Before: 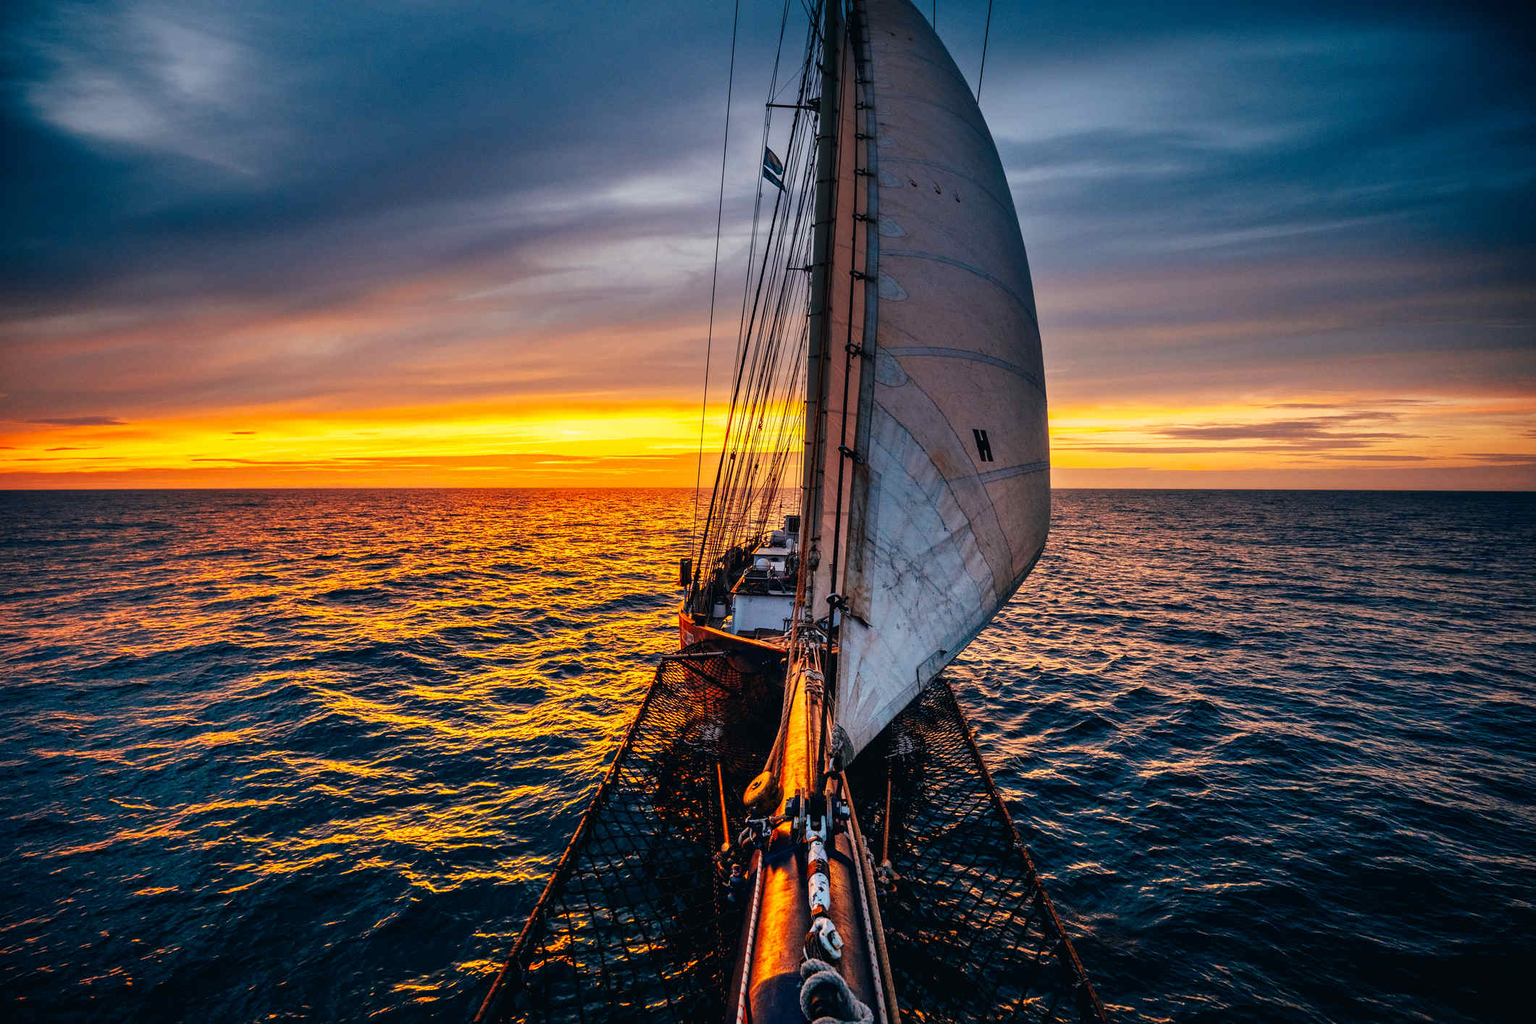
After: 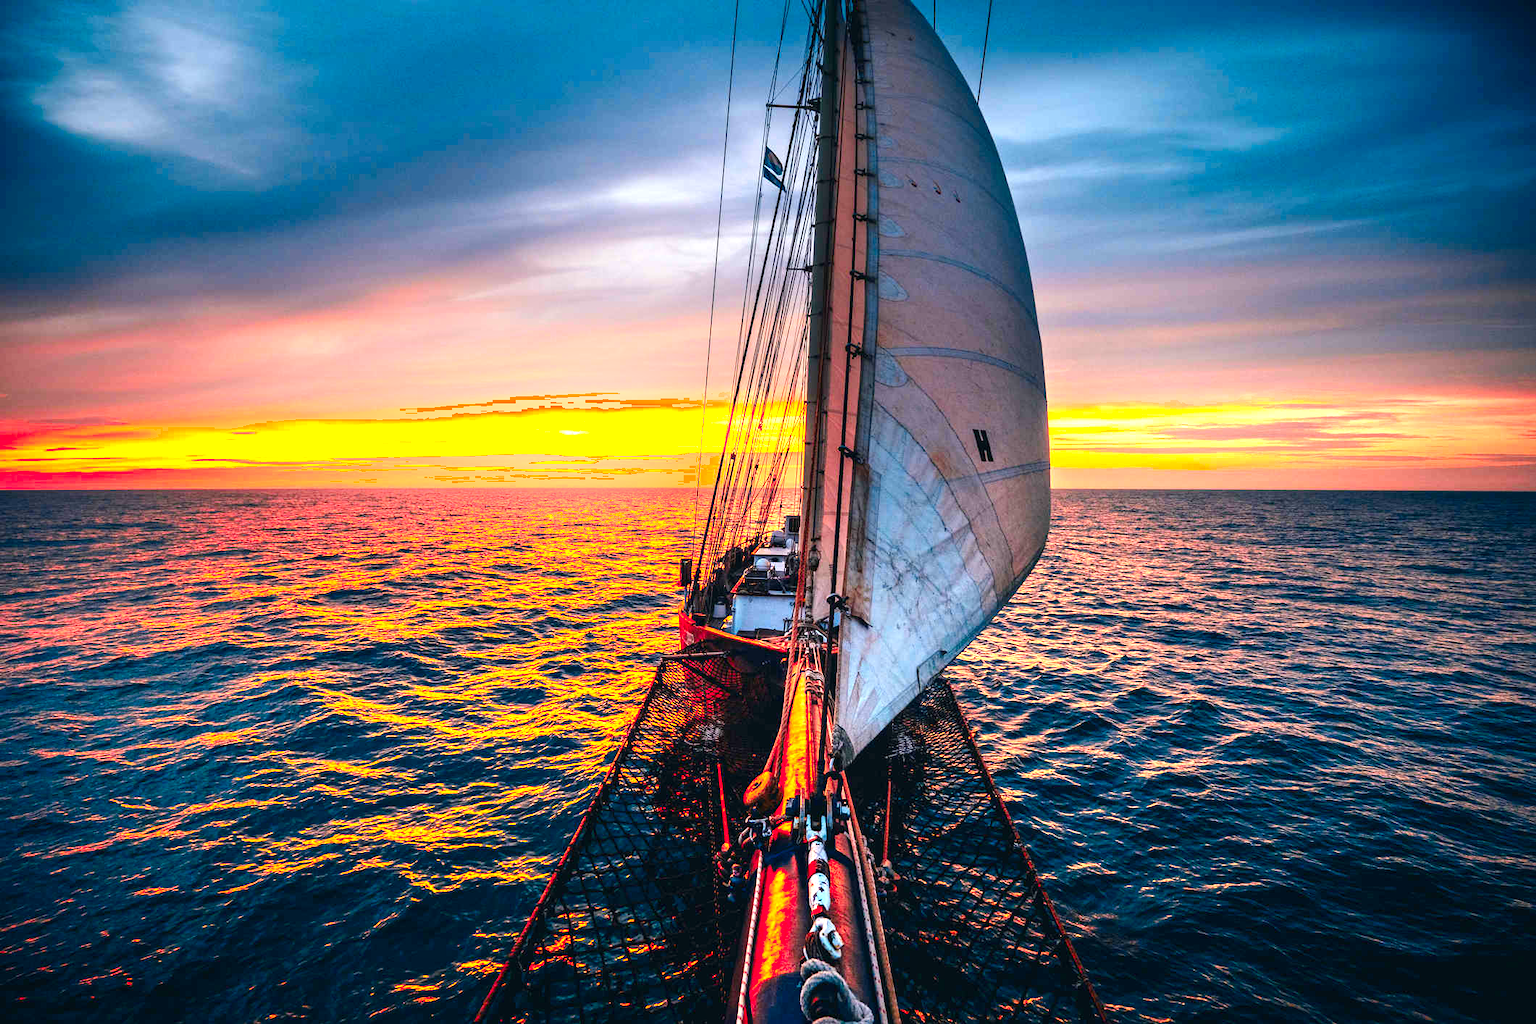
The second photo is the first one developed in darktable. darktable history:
color zones: curves: ch1 [(0.24, 0.629) (0.75, 0.5)]; ch2 [(0.255, 0.454) (0.745, 0.491)]
exposure: black level correction 0, exposure 1.026 EV, compensate exposure bias true, compensate highlight preservation false
shadows and highlights: shadows -25.54, highlights 51.26, highlights color adjustment 0.288%, soften with gaussian
